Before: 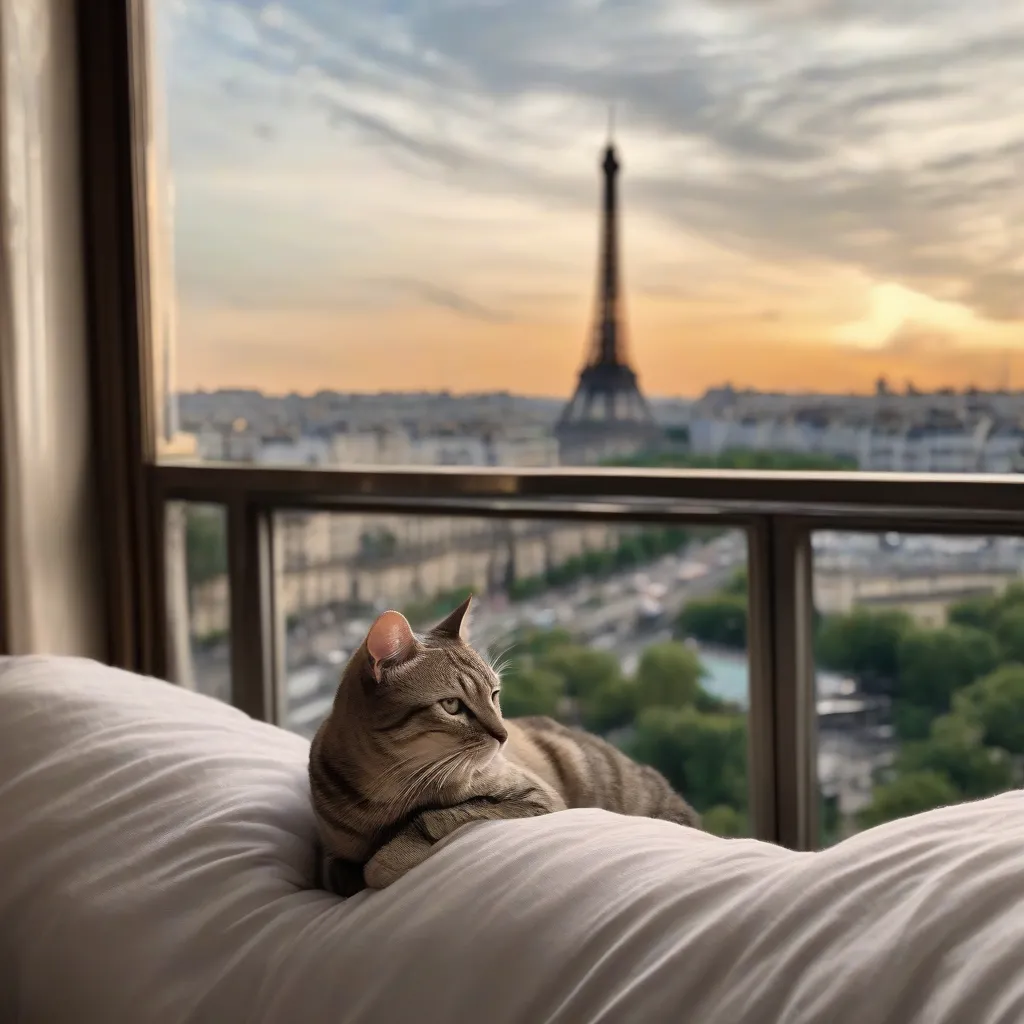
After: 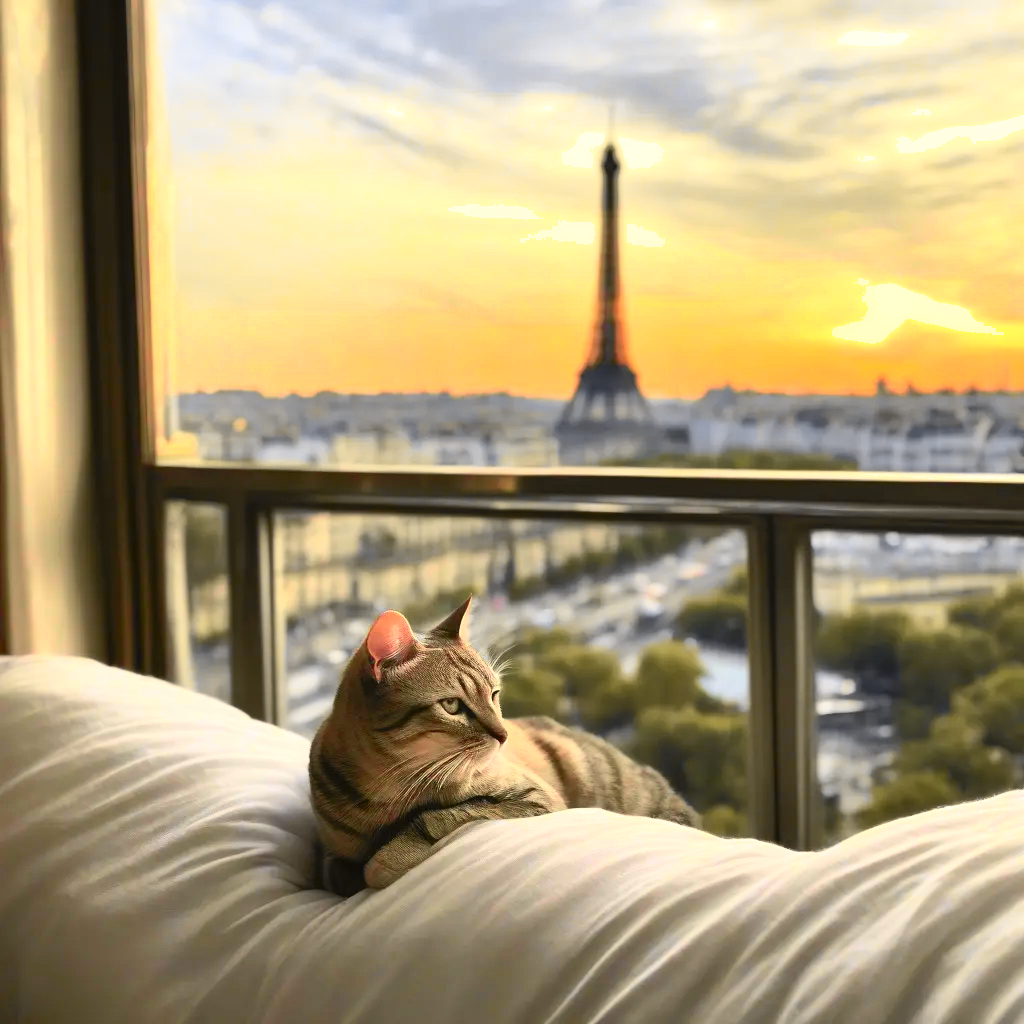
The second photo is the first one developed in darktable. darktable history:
tone curve: curves: ch0 [(0, 0.017) (0.259, 0.344) (0.593, 0.778) (0.786, 0.931) (1, 0.999)]; ch1 [(0, 0) (0.405, 0.387) (0.442, 0.47) (0.492, 0.5) (0.511, 0.503) (0.548, 0.596) (0.7, 0.795) (1, 1)]; ch2 [(0, 0) (0.411, 0.433) (0.5, 0.504) (0.535, 0.581) (1, 1)], color space Lab, independent channels, preserve colors none
levels: black 0.036%
tone equalizer: -8 EV -0.449 EV, -7 EV -0.425 EV, -6 EV -0.346 EV, -5 EV -0.236 EV, -3 EV 0.221 EV, -2 EV 0.311 EV, -1 EV 0.399 EV, +0 EV 0.438 EV, edges refinement/feathering 500, mask exposure compensation -1.57 EV, preserve details no
shadows and highlights: on, module defaults
